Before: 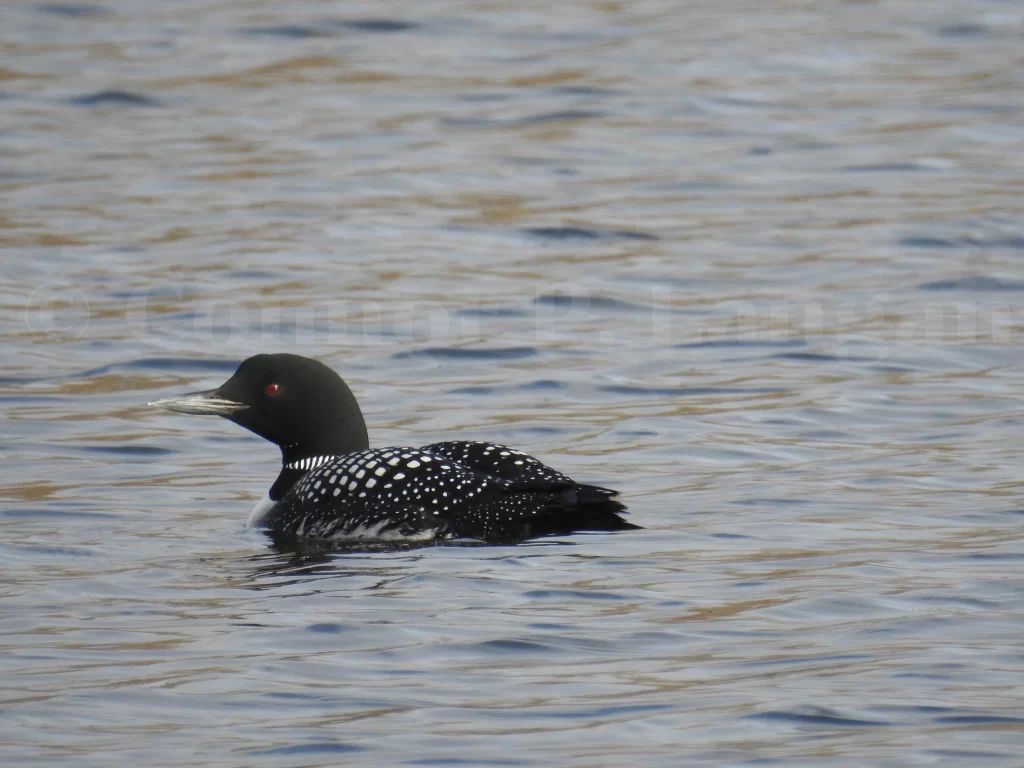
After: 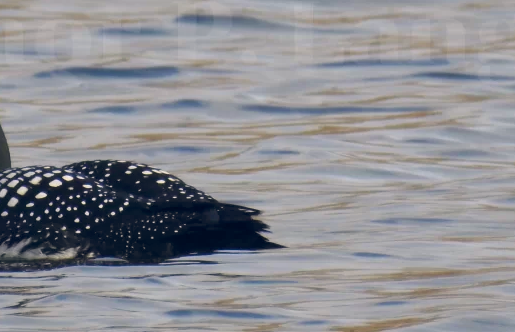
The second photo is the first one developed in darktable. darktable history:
color balance rgb: shadows lift › hue 87.51°, highlights gain › chroma 1.35%, highlights gain › hue 55.1°, global offset › chroma 0.13%, global offset › hue 253.66°, perceptual saturation grading › global saturation 16.38%
crop: left 35.03%, top 36.625%, right 14.663%, bottom 20.057%
contrast brightness saturation: contrast 0.04, saturation 0.07
